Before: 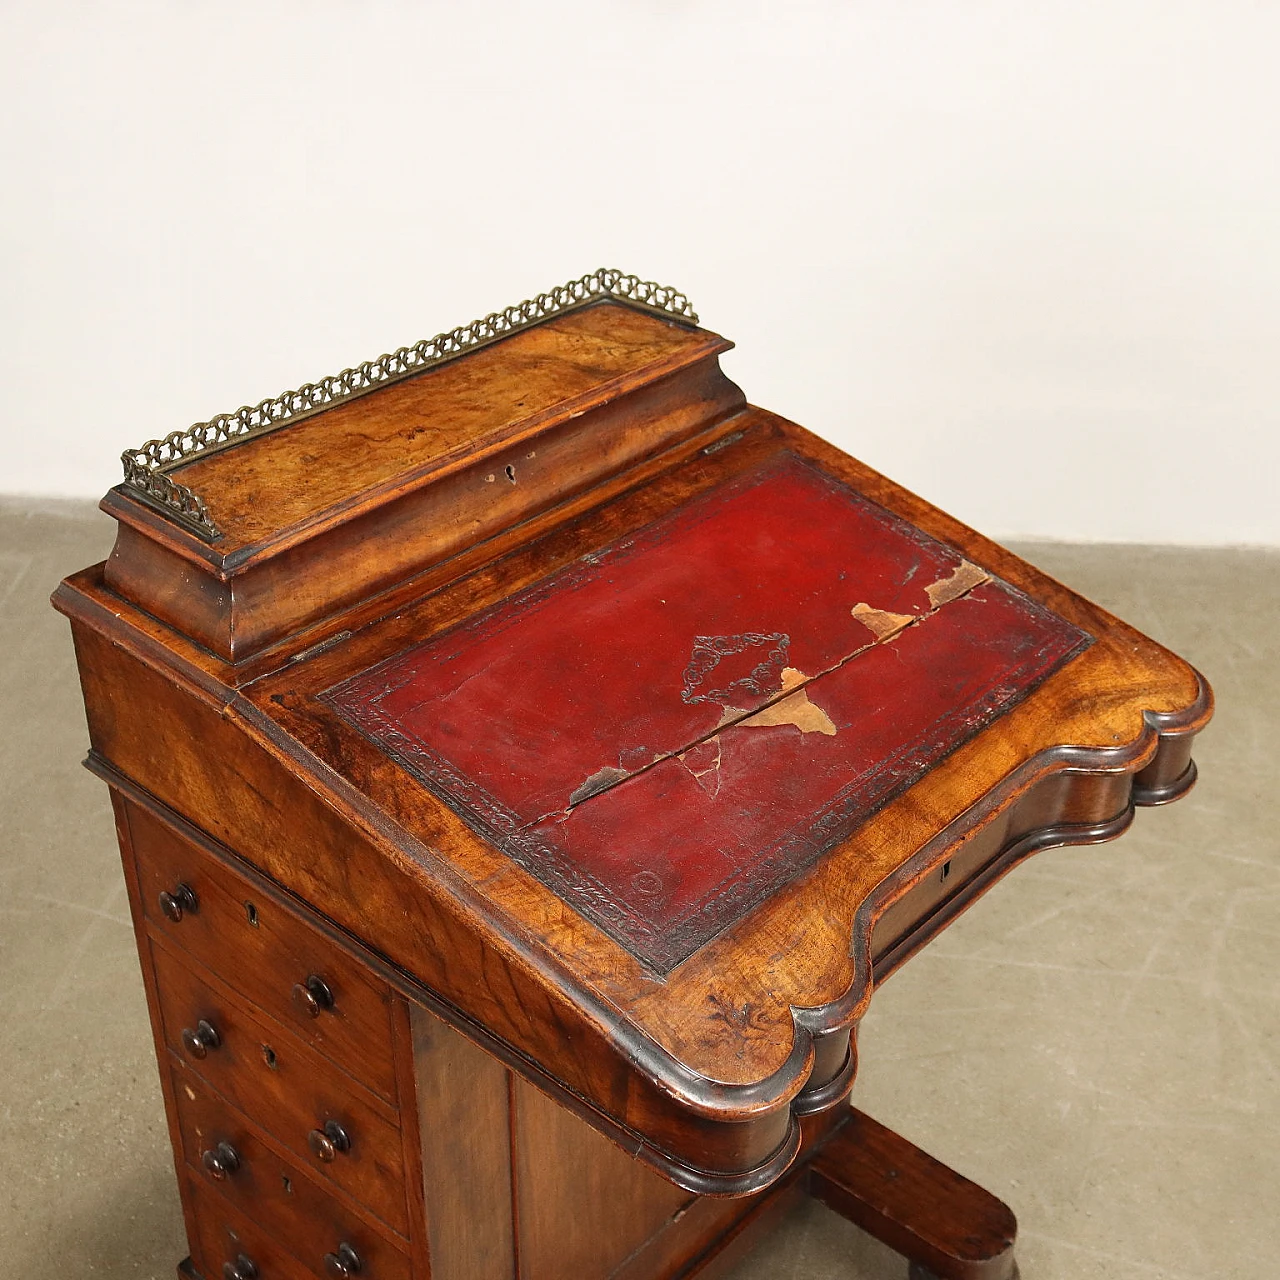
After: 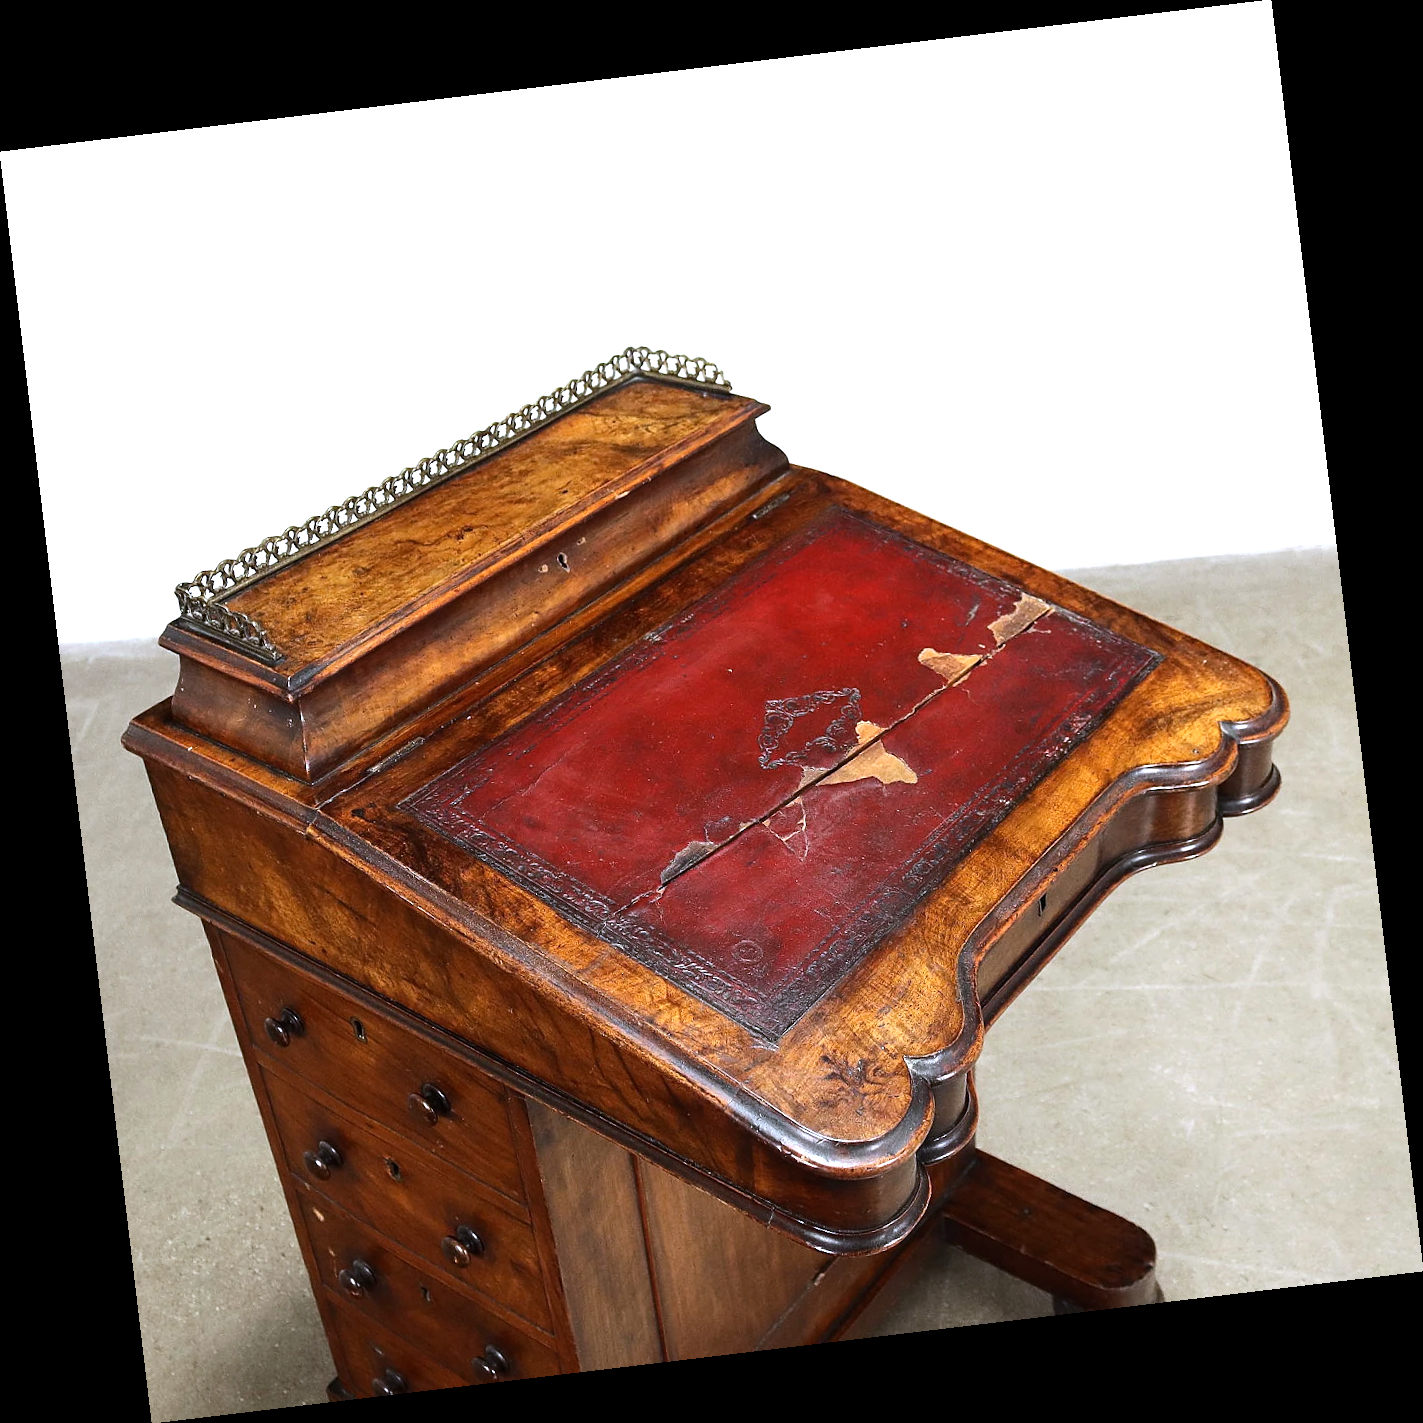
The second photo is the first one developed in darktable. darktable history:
rotate and perspective: rotation -6.83°, automatic cropping off
tone equalizer: -8 EV -0.75 EV, -7 EV -0.7 EV, -6 EV -0.6 EV, -5 EV -0.4 EV, -3 EV 0.4 EV, -2 EV 0.6 EV, -1 EV 0.7 EV, +0 EV 0.75 EV, edges refinement/feathering 500, mask exposure compensation -1.57 EV, preserve details no
white balance: red 0.948, green 1.02, blue 1.176
